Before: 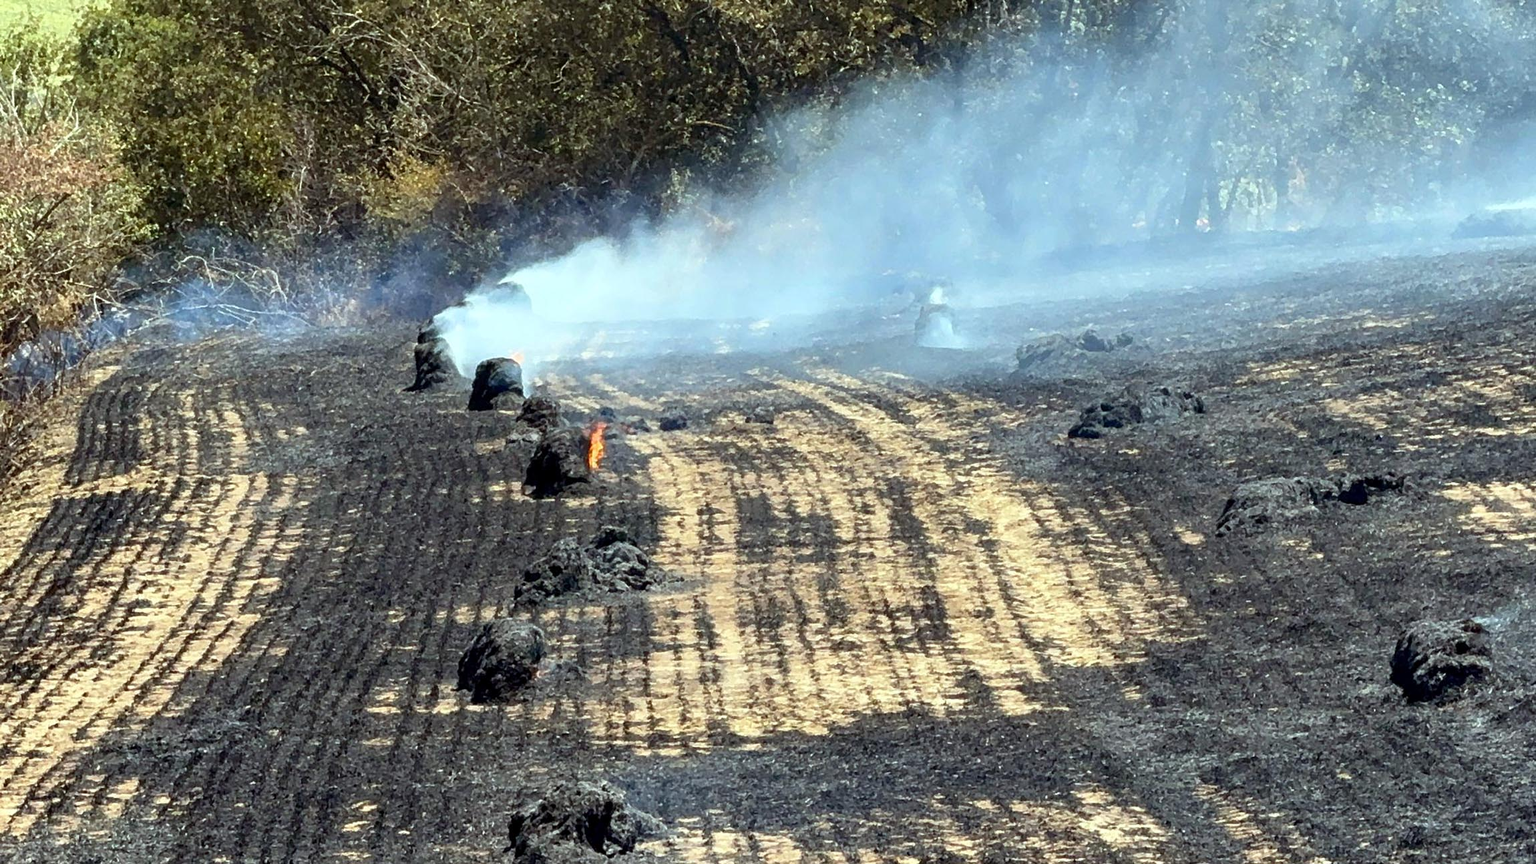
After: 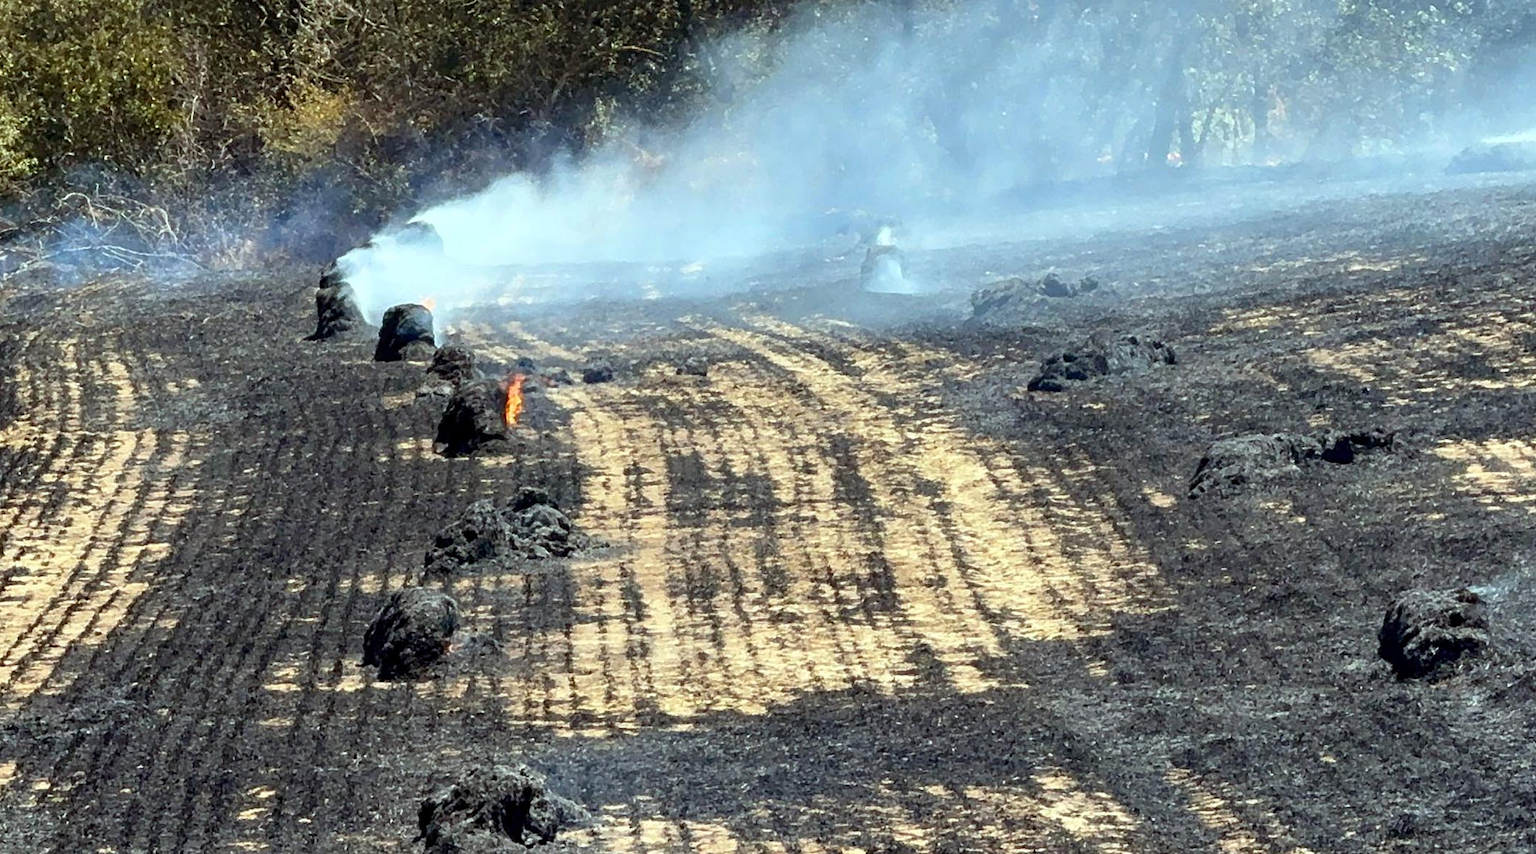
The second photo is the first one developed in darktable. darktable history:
crop and rotate: left 8.097%, top 9.13%
